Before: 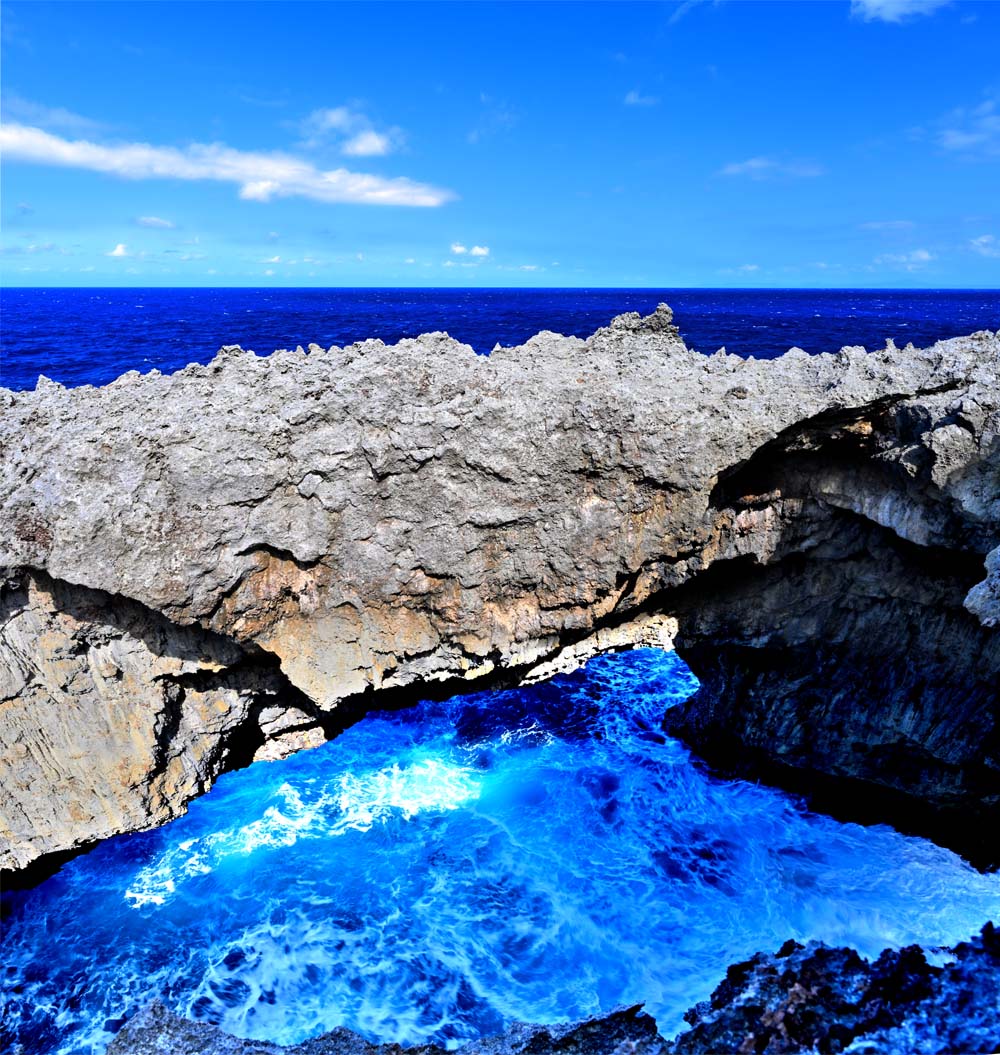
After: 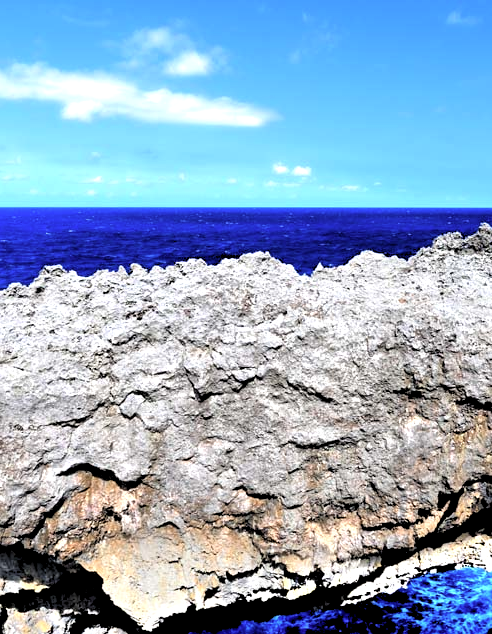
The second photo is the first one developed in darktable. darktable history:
crop: left 17.835%, top 7.675%, right 32.881%, bottom 32.213%
contrast brightness saturation: saturation -0.05
shadows and highlights: radius 44.78, white point adjustment 6.64, compress 79.65%, highlights color adjustment 78.42%, soften with gaussian
rgb levels: levels [[0.01, 0.419, 0.839], [0, 0.5, 1], [0, 0.5, 1]]
